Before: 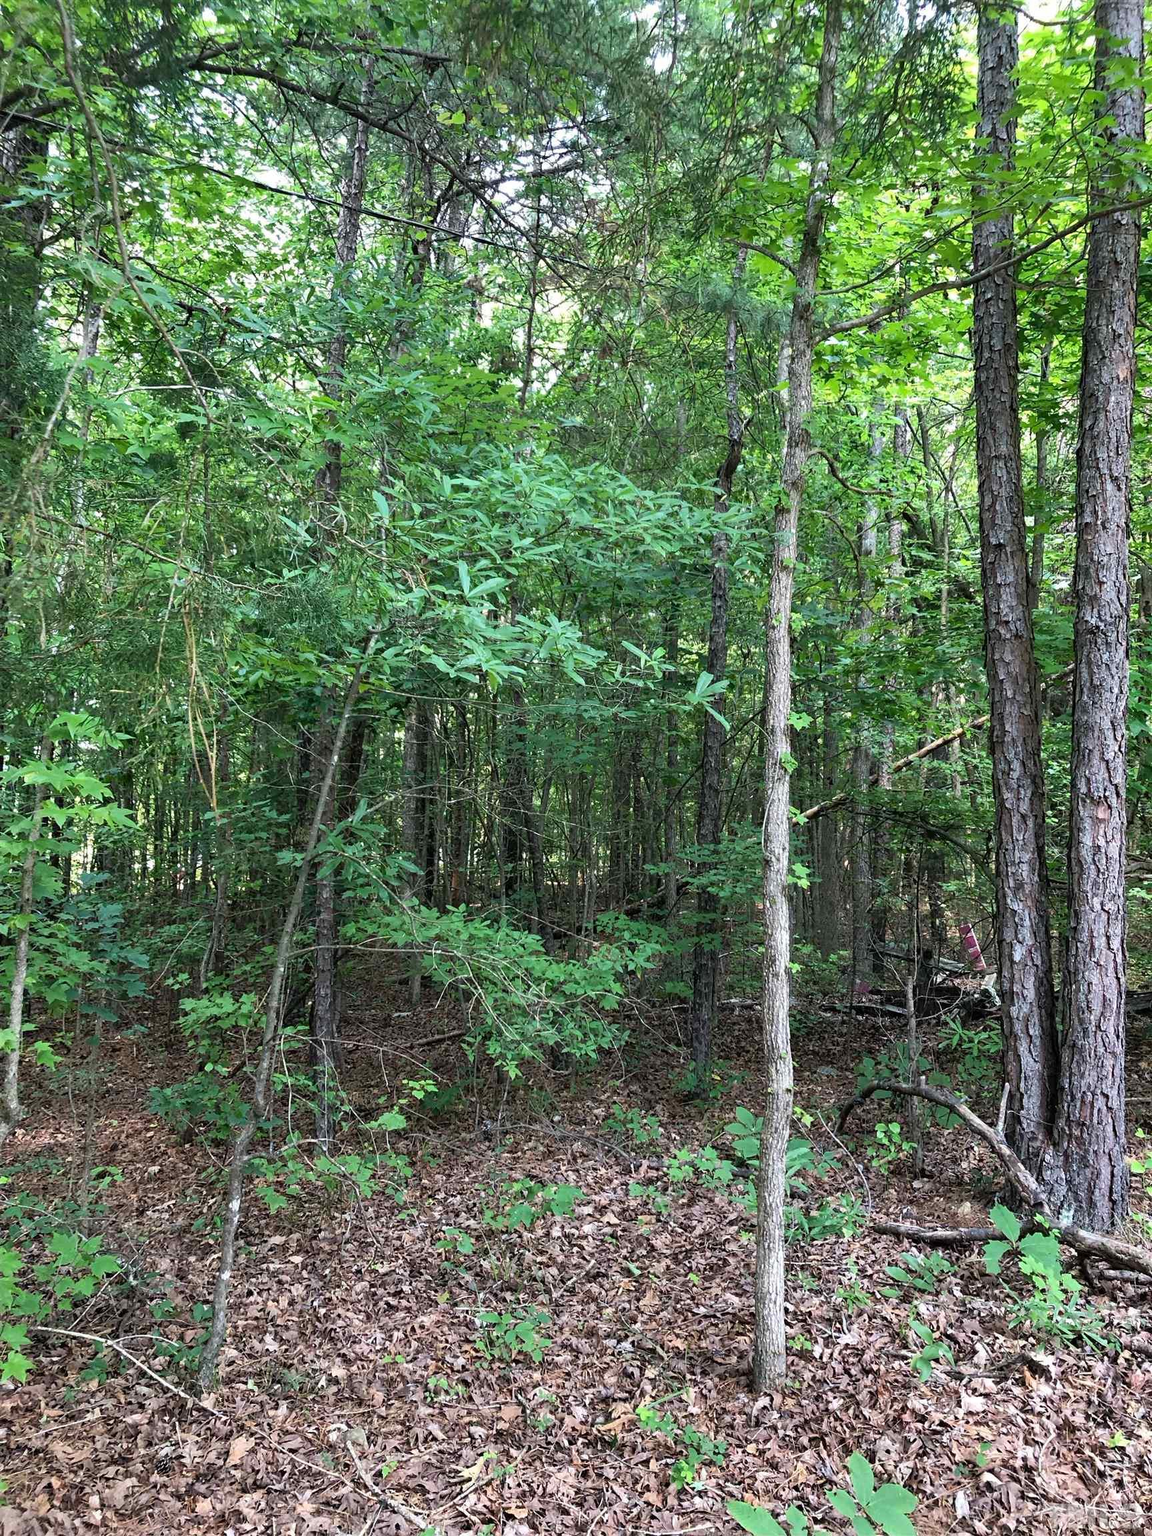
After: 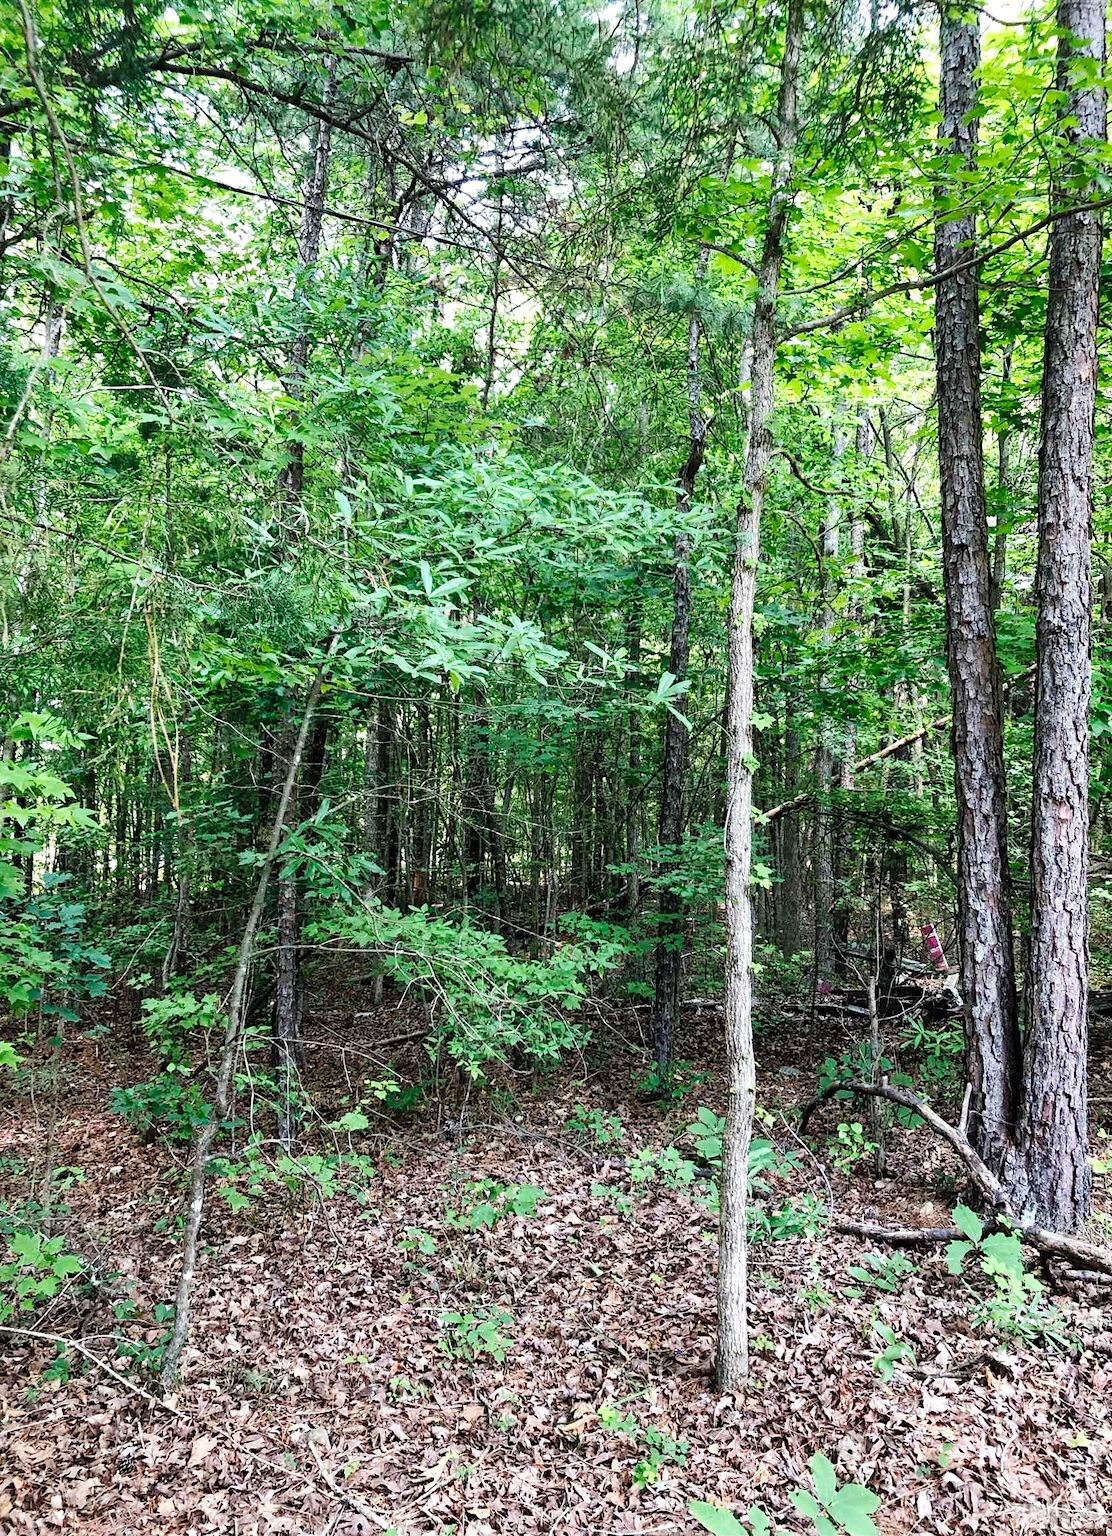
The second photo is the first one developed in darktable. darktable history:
base curve: curves: ch0 [(0, 0) (0.036, 0.025) (0.121, 0.166) (0.206, 0.329) (0.605, 0.79) (1, 1)], preserve colors none
crop and rotate: left 3.361%
local contrast: mode bilateral grid, contrast 20, coarseness 49, detail 120%, midtone range 0.2
